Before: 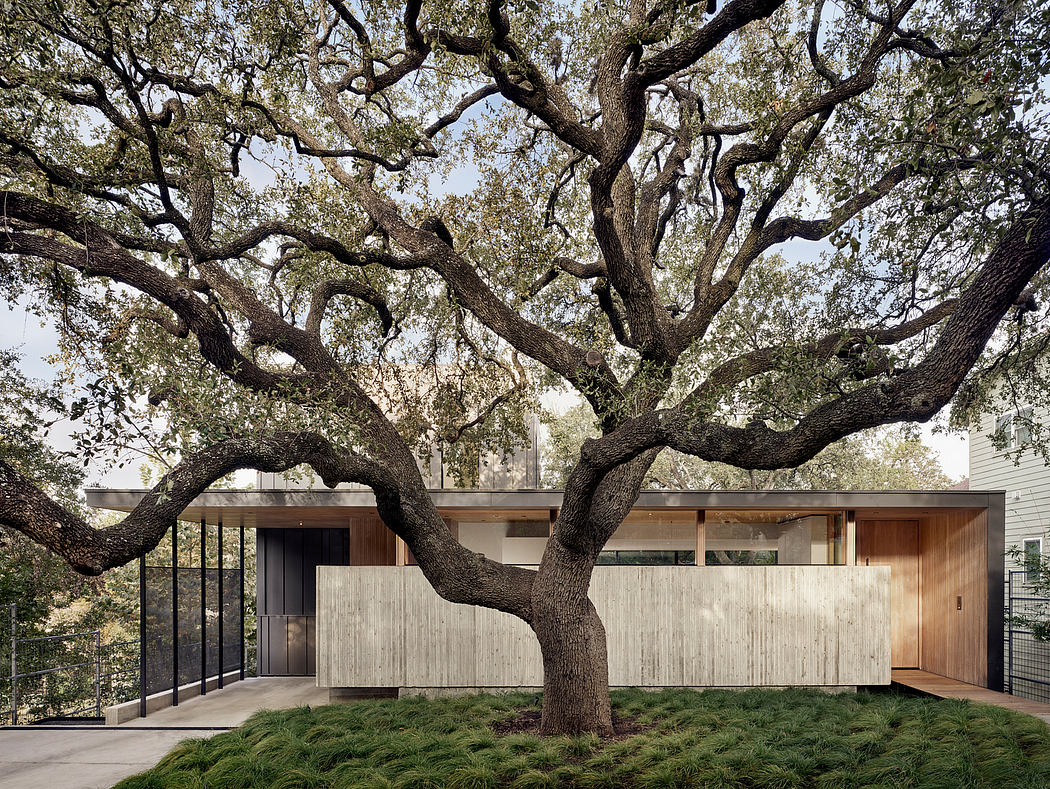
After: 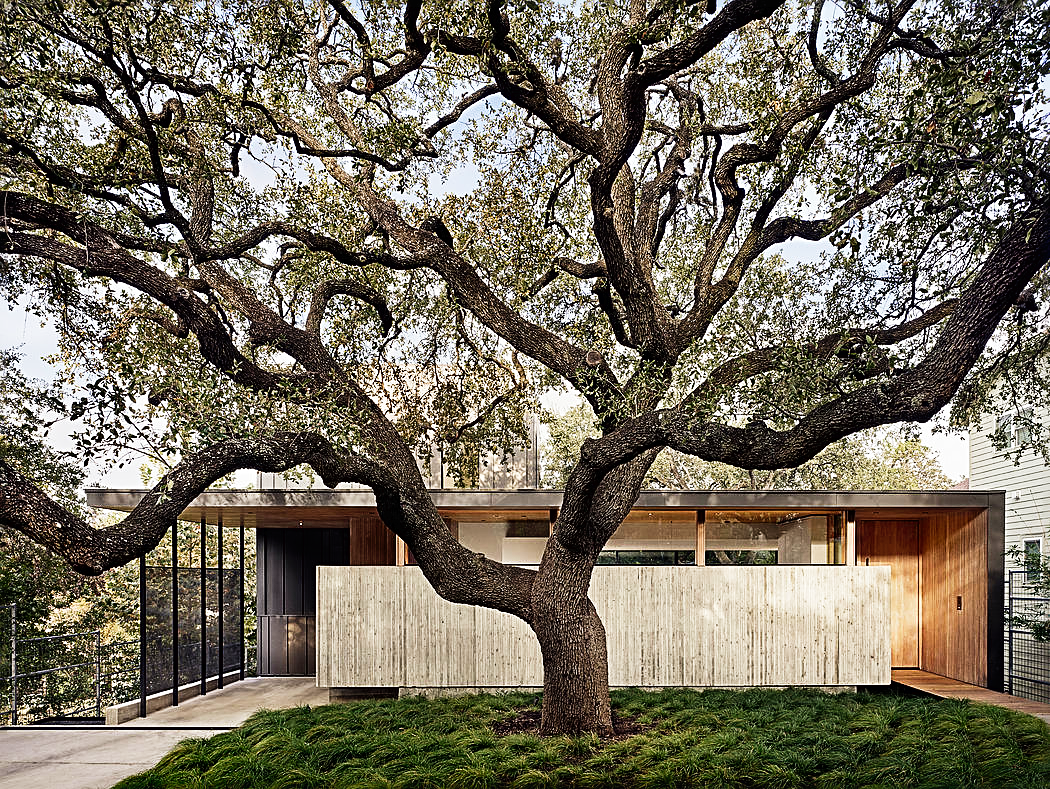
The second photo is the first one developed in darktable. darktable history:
contrast brightness saturation: saturation 0.1
sharpen: radius 2.531, amount 0.628
tone curve: curves: ch0 [(0, 0) (0.003, 0.008) (0.011, 0.008) (0.025, 0.011) (0.044, 0.017) (0.069, 0.026) (0.1, 0.039) (0.136, 0.054) (0.177, 0.093) (0.224, 0.15) (0.277, 0.21) (0.335, 0.285) (0.399, 0.366) (0.468, 0.462) (0.543, 0.564) (0.623, 0.679) (0.709, 0.79) (0.801, 0.883) (0.898, 0.95) (1, 1)], preserve colors none
exposure: black level correction 0, compensate exposure bias true, compensate highlight preservation false
